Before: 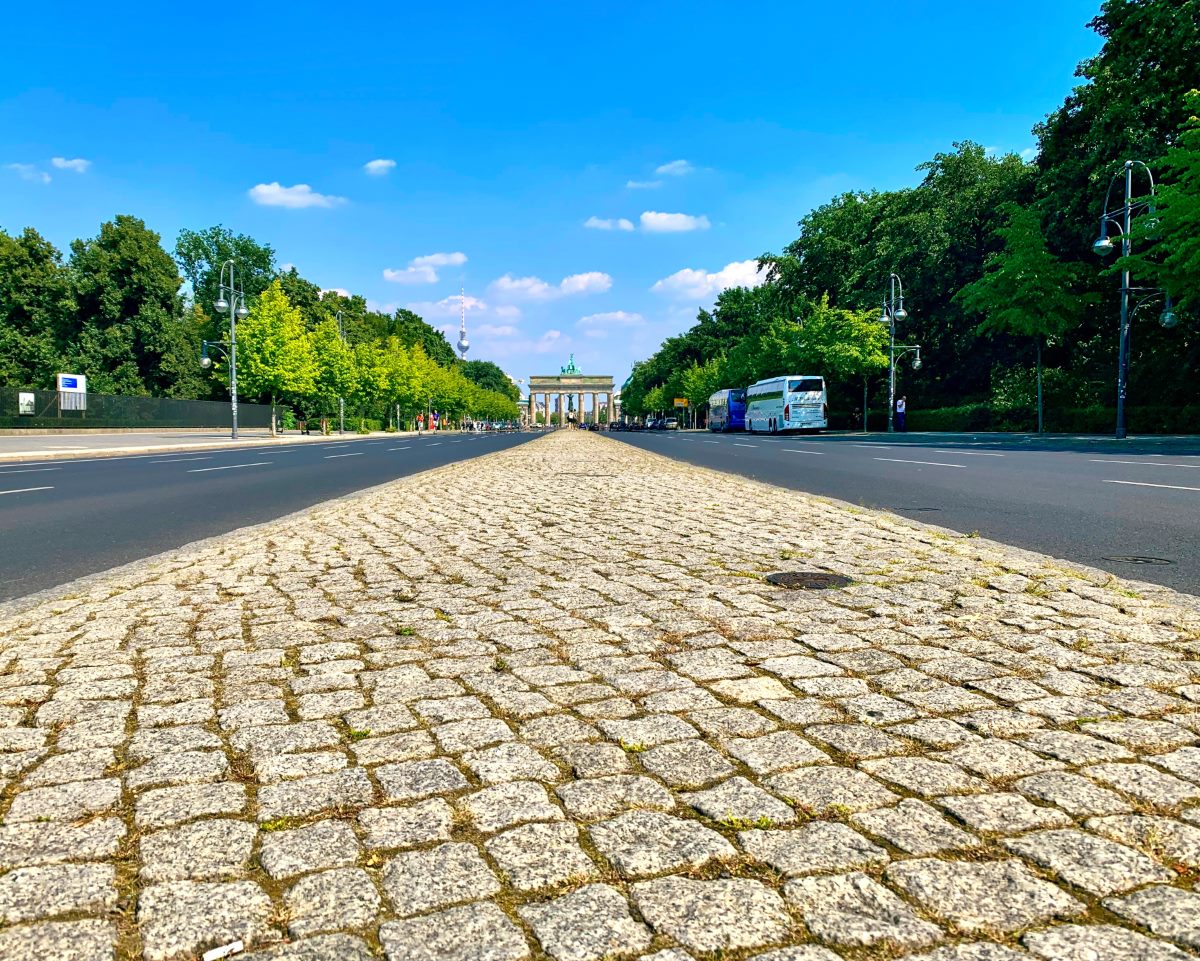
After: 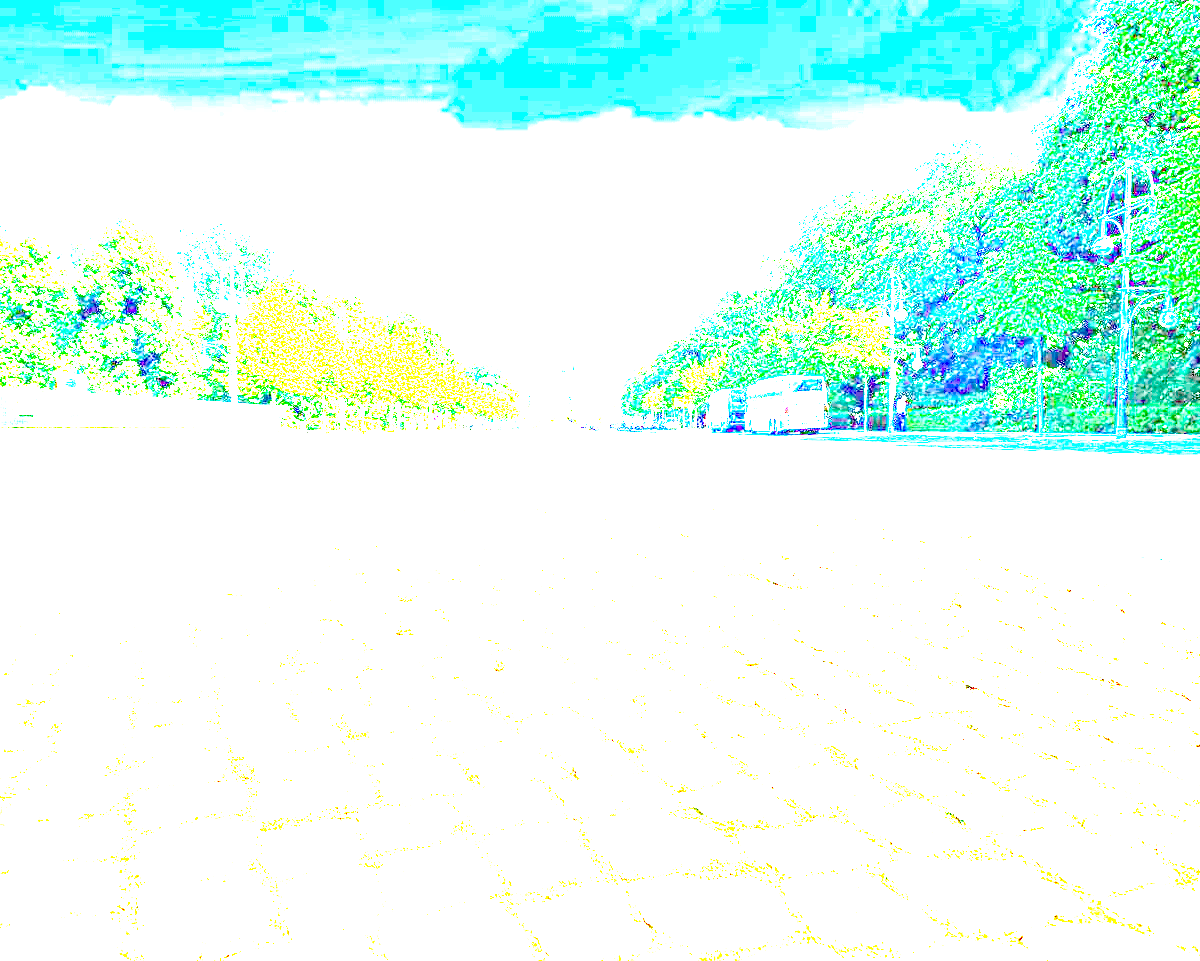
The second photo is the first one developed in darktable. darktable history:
exposure: exposure 7.941 EV, compensate exposure bias true, compensate highlight preservation false
